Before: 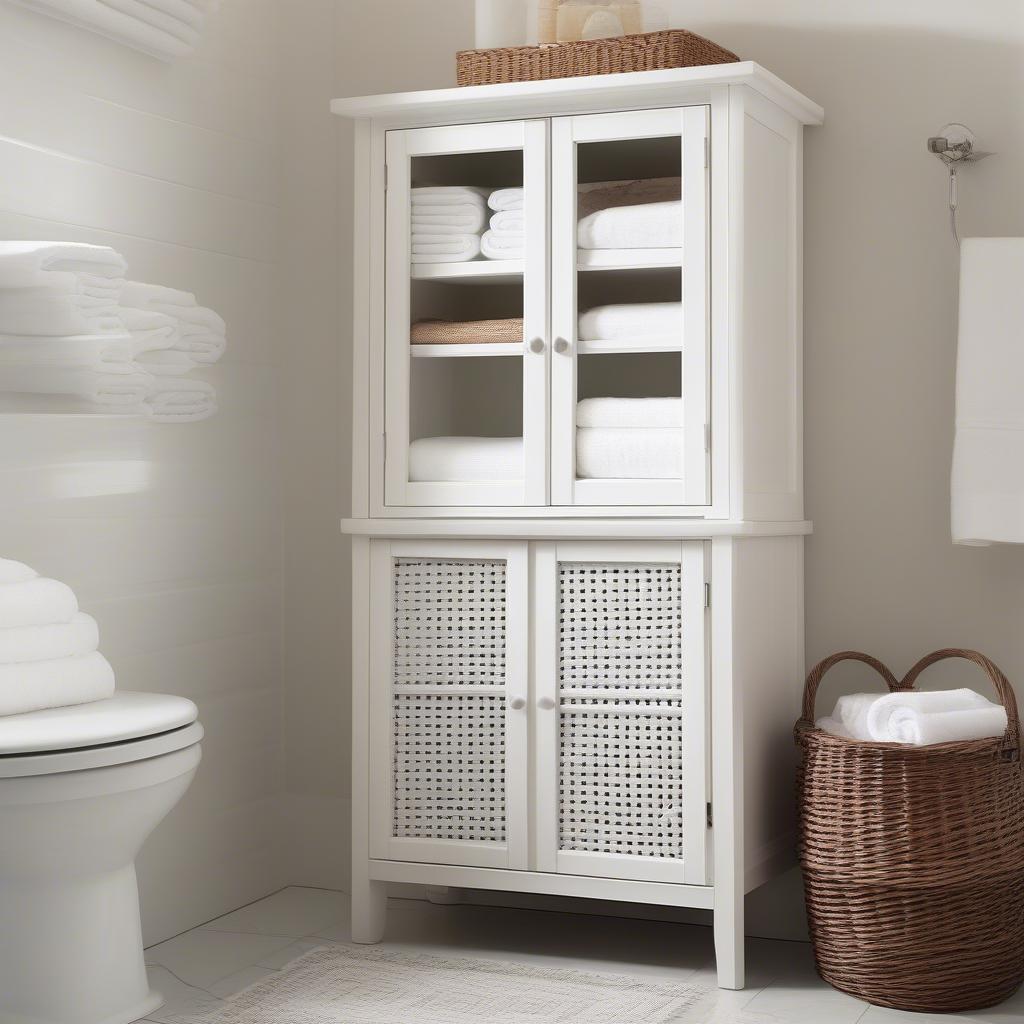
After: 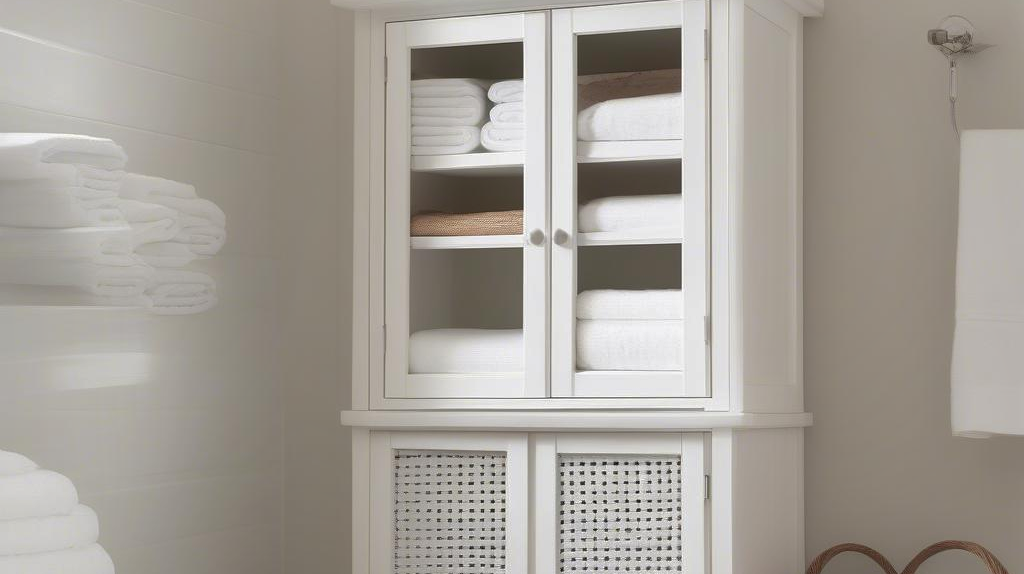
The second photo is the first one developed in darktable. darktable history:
shadows and highlights: on, module defaults
crop and rotate: top 10.605%, bottom 33.274%
